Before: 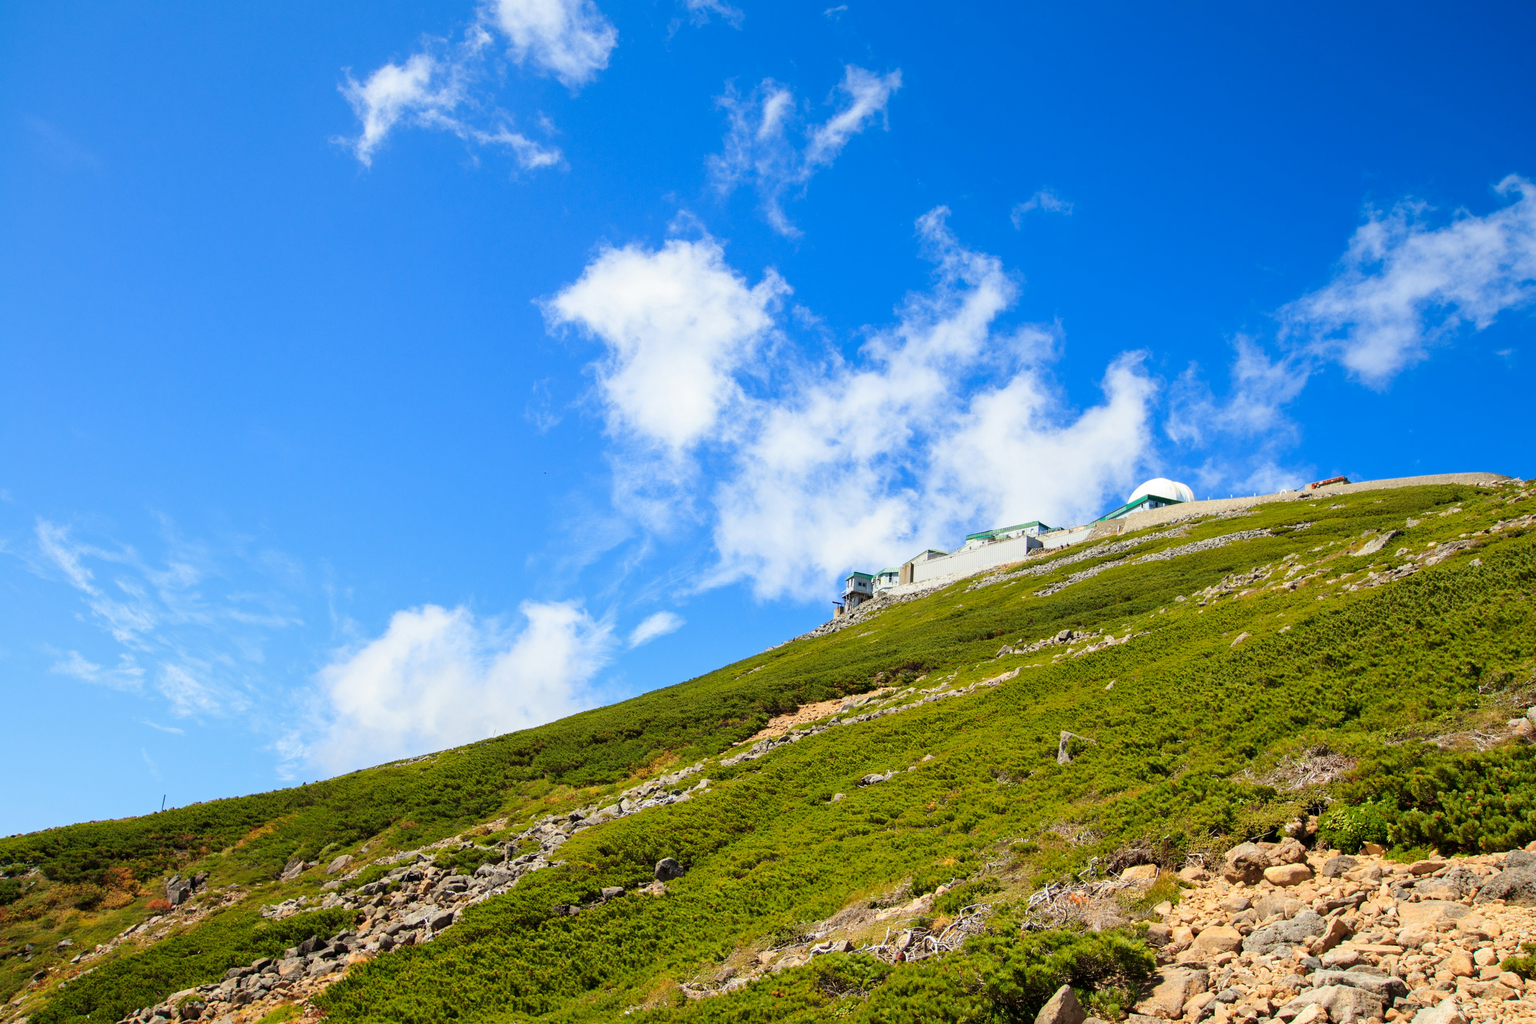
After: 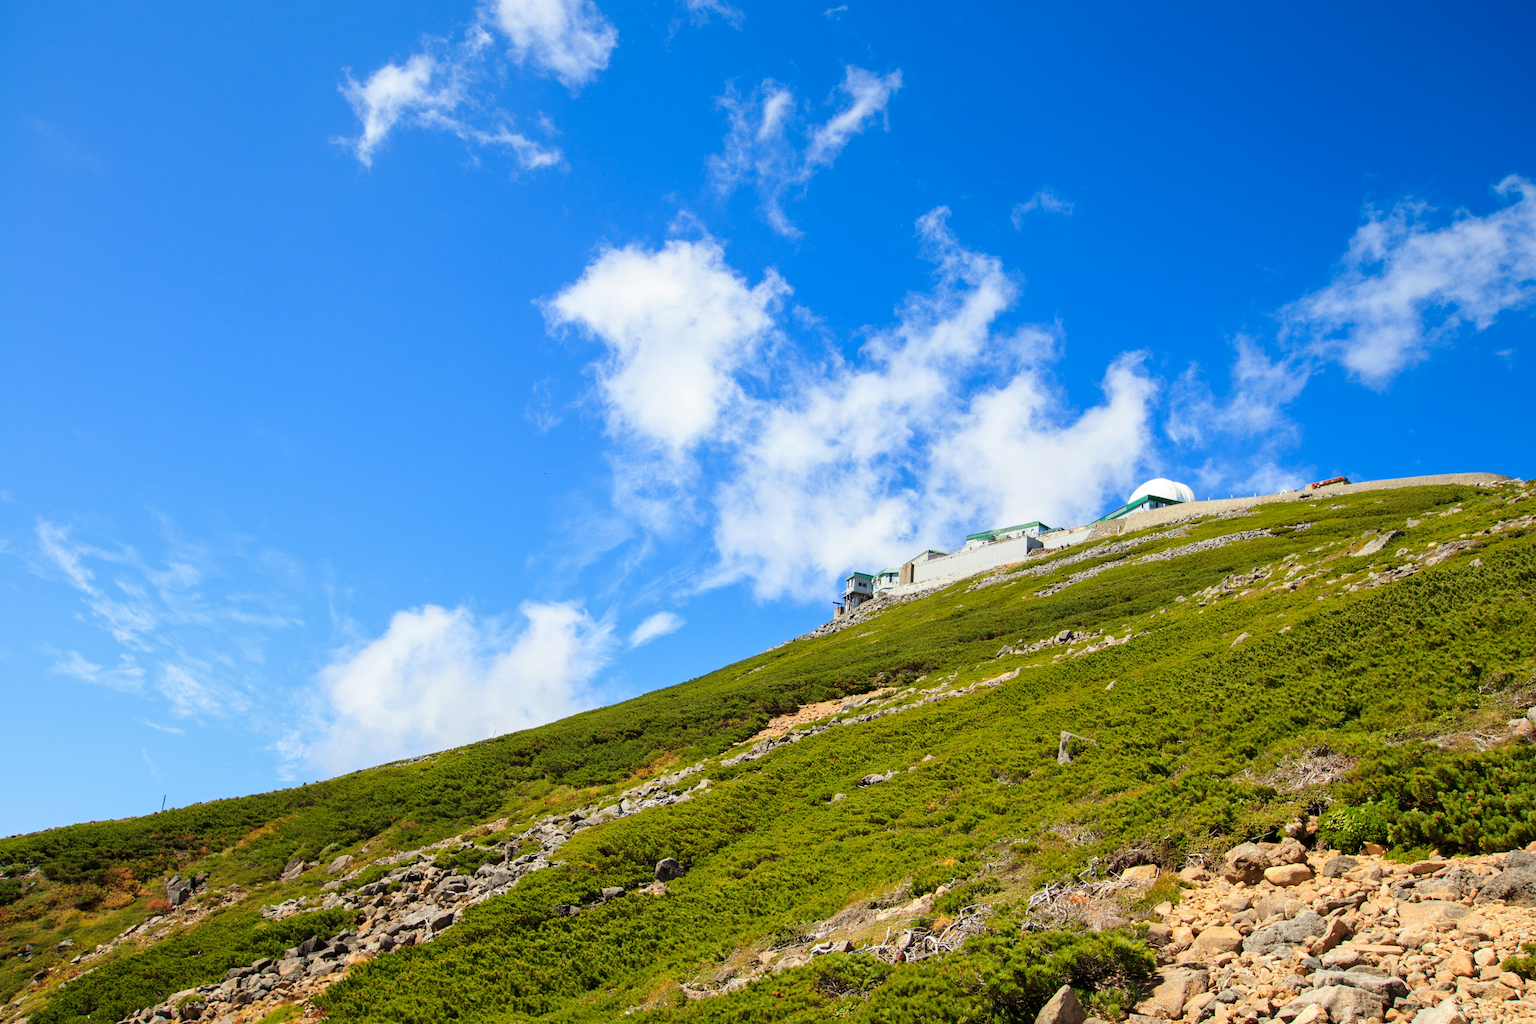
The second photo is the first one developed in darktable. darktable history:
local contrast: mode bilateral grid, contrast 16, coarseness 36, detail 105%, midtone range 0.2
